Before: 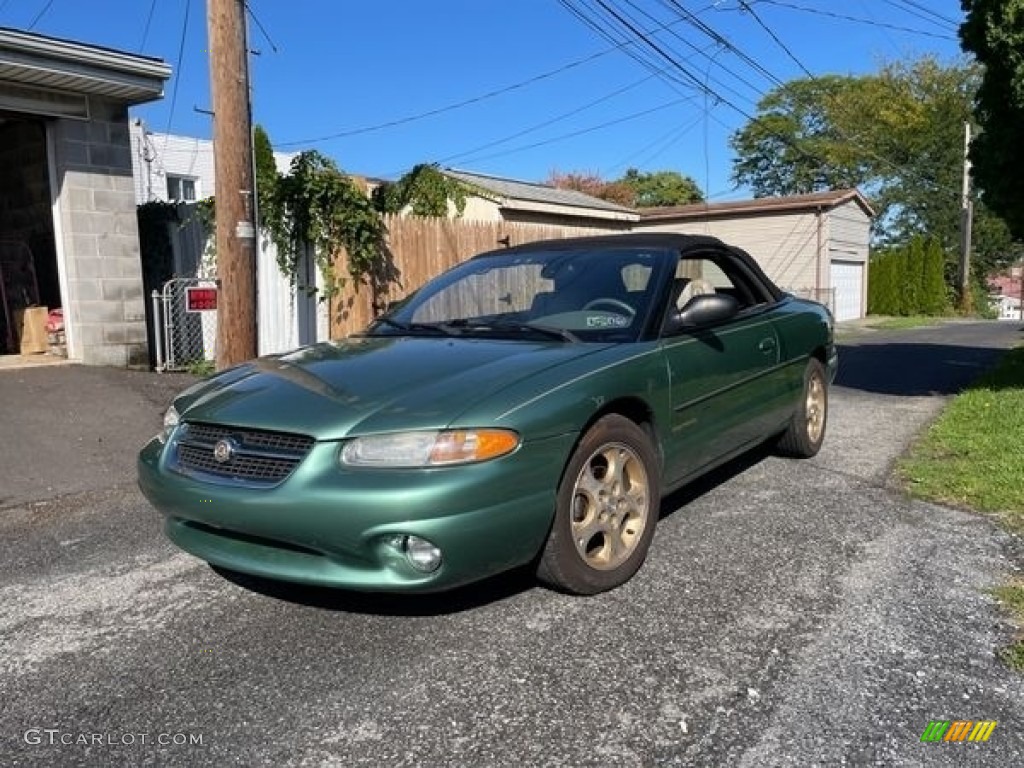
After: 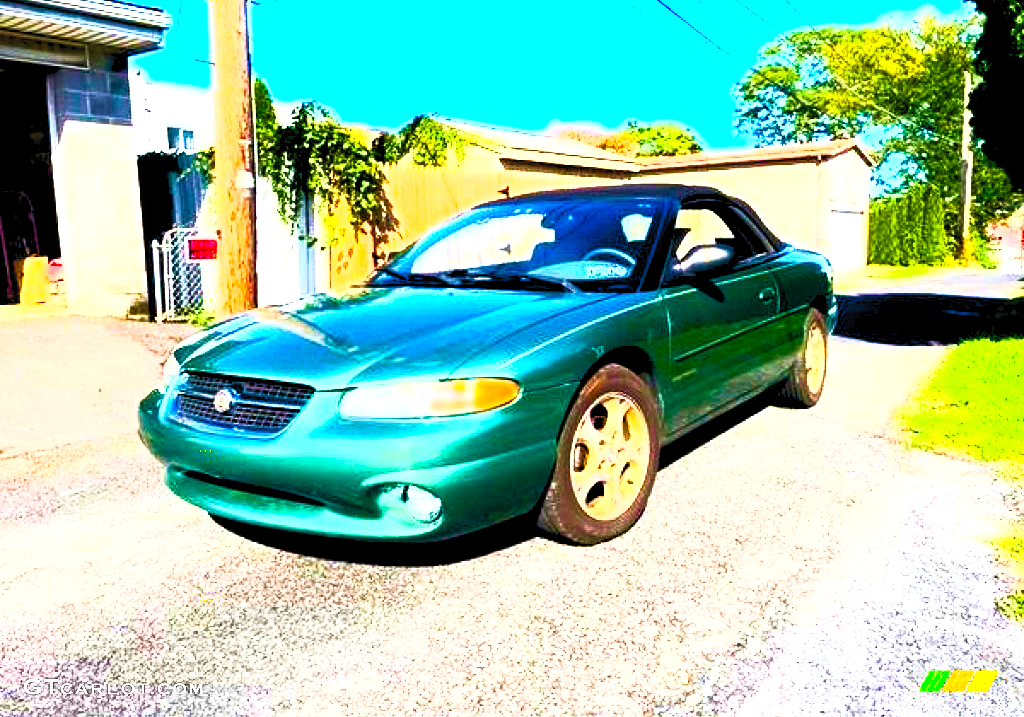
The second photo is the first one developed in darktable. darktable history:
exposure: black level correction 0.01, exposure 0.015 EV, compensate exposure bias true, compensate highlight preservation false
tone equalizer: -8 EV -0.762 EV, -7 EV -0.68 EV, -6 EV -0.608 EV, -5 EV -0.397 EV, -3 EV 0.395 EV, -2 EV 0.6 EV, -1 EV 0.687 EV, +0 EV 0.726 EV
contrast brightness saturation: contrast 0.981, brightness 0.997, saturation 0.989
crop and rotate: top 6.564%
local contrast: highlights 107%, shadows 97%, detail 119%, midtone range 0.2
color balance rgb: perceptual saturation grading › global saturation 0.309%, perceptual saturation grading › mid-tones 6.314%, perceptual saturation grading › shadows 71.685%, perceptual brilliance grading › global brilliance 9.815%, perceptual brilliance grading › shadows 14.569%, global vibrance 20%
velvia: strength 74.63%
